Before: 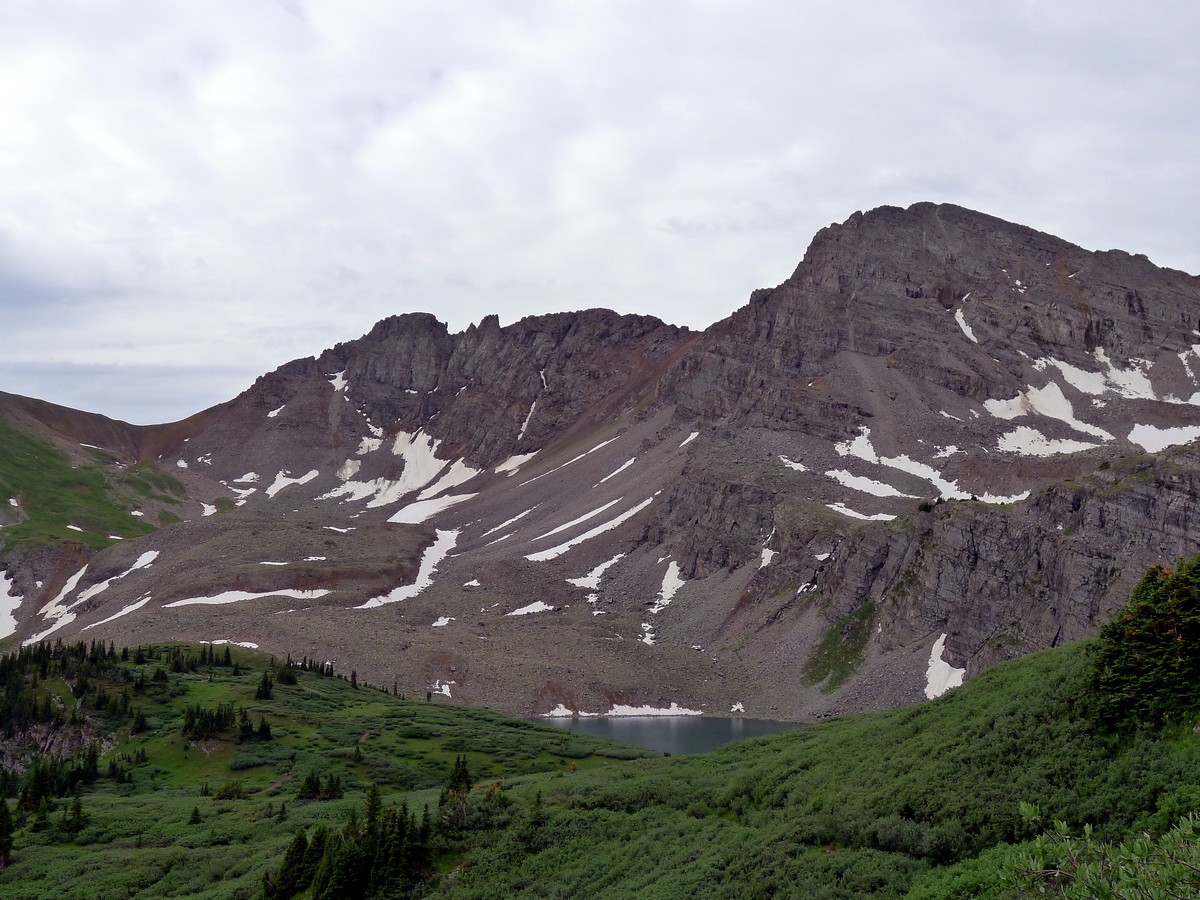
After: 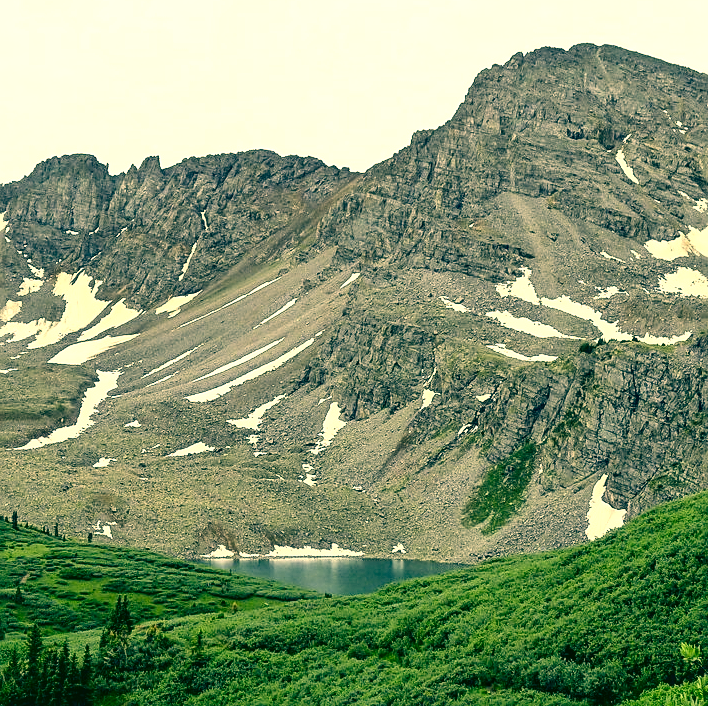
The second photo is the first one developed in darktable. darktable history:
exposure: exposure 1.134 EV, compensate highlight preservation false
crop and rotate: left 28.283%, top 17.748%, right 12.693%, bottom 3.779%
color correction: highlights a* 2.25, highlights b* 34.16, shadows a* -36.49, shadows b* -5.65
sharpen: on, module defaults
local contrast: on, module defaults
contrast brightness saturation: contrast 0.237, brightness 0.085
